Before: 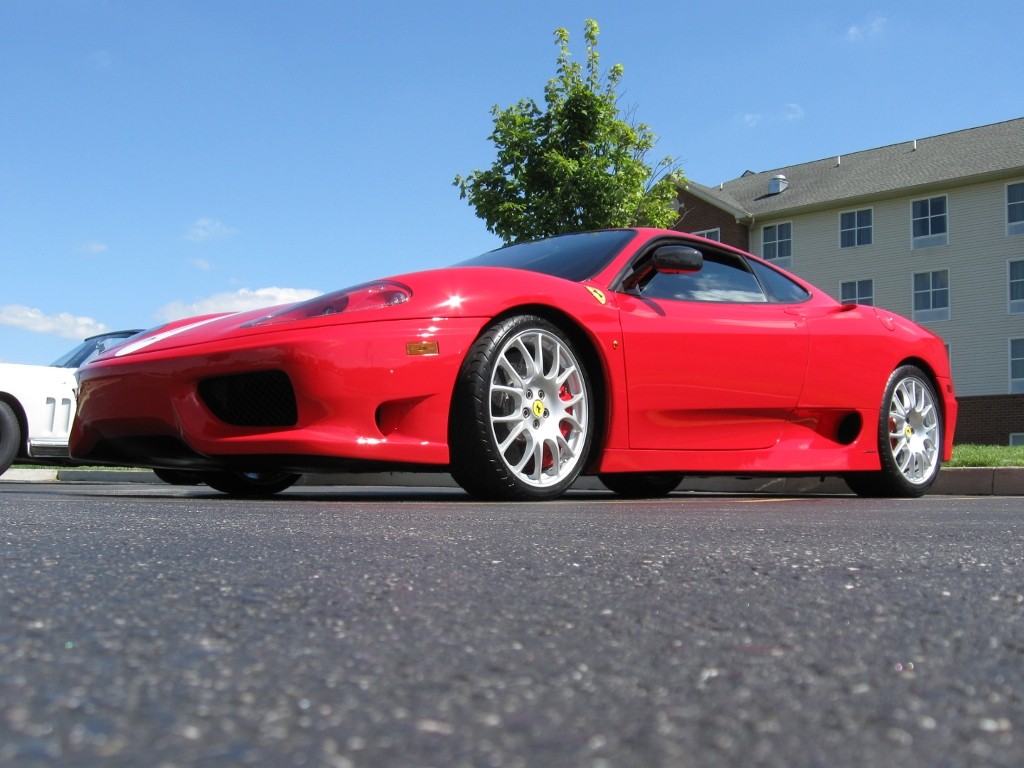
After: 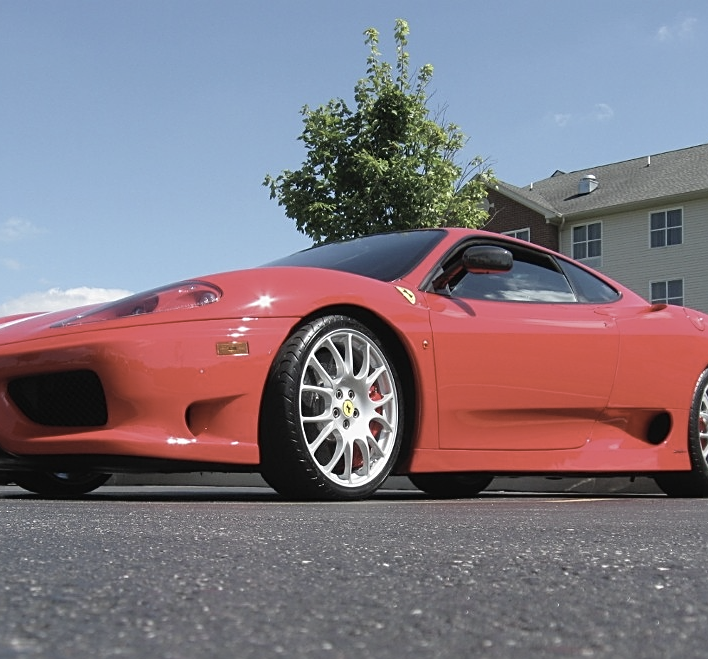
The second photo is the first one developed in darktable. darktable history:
crop: left 18.583%, right 12.263%, bottom 14.107%
sharpen: on, module defaults
contrast brightness saturation: contrast -0.049, saturation -0.412
